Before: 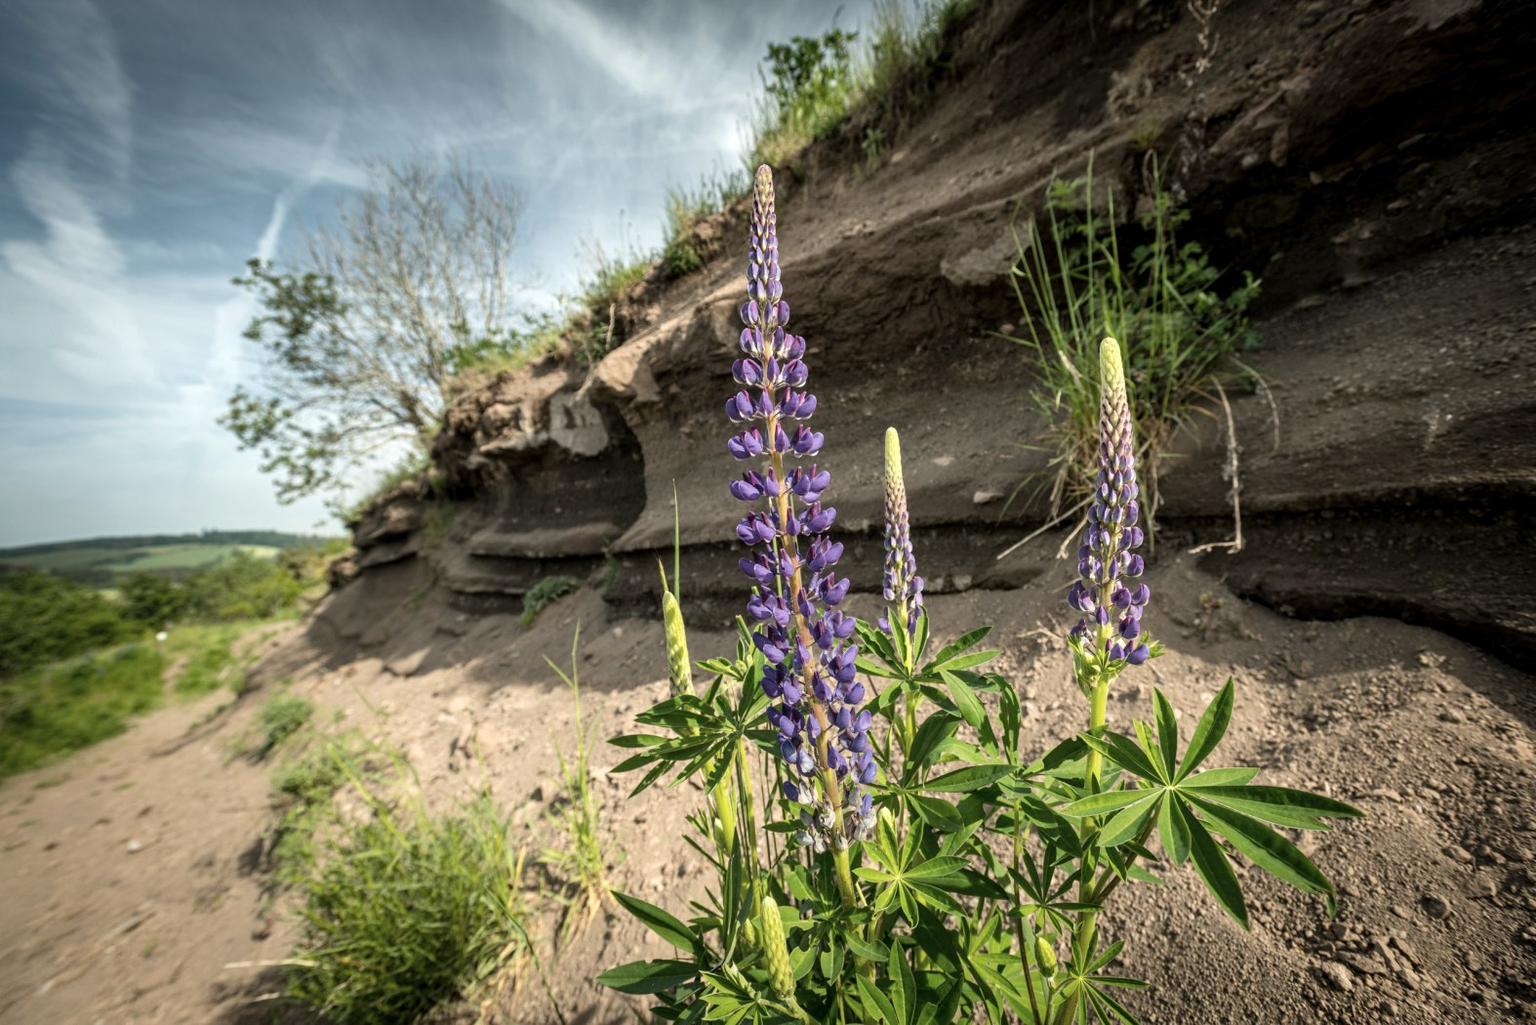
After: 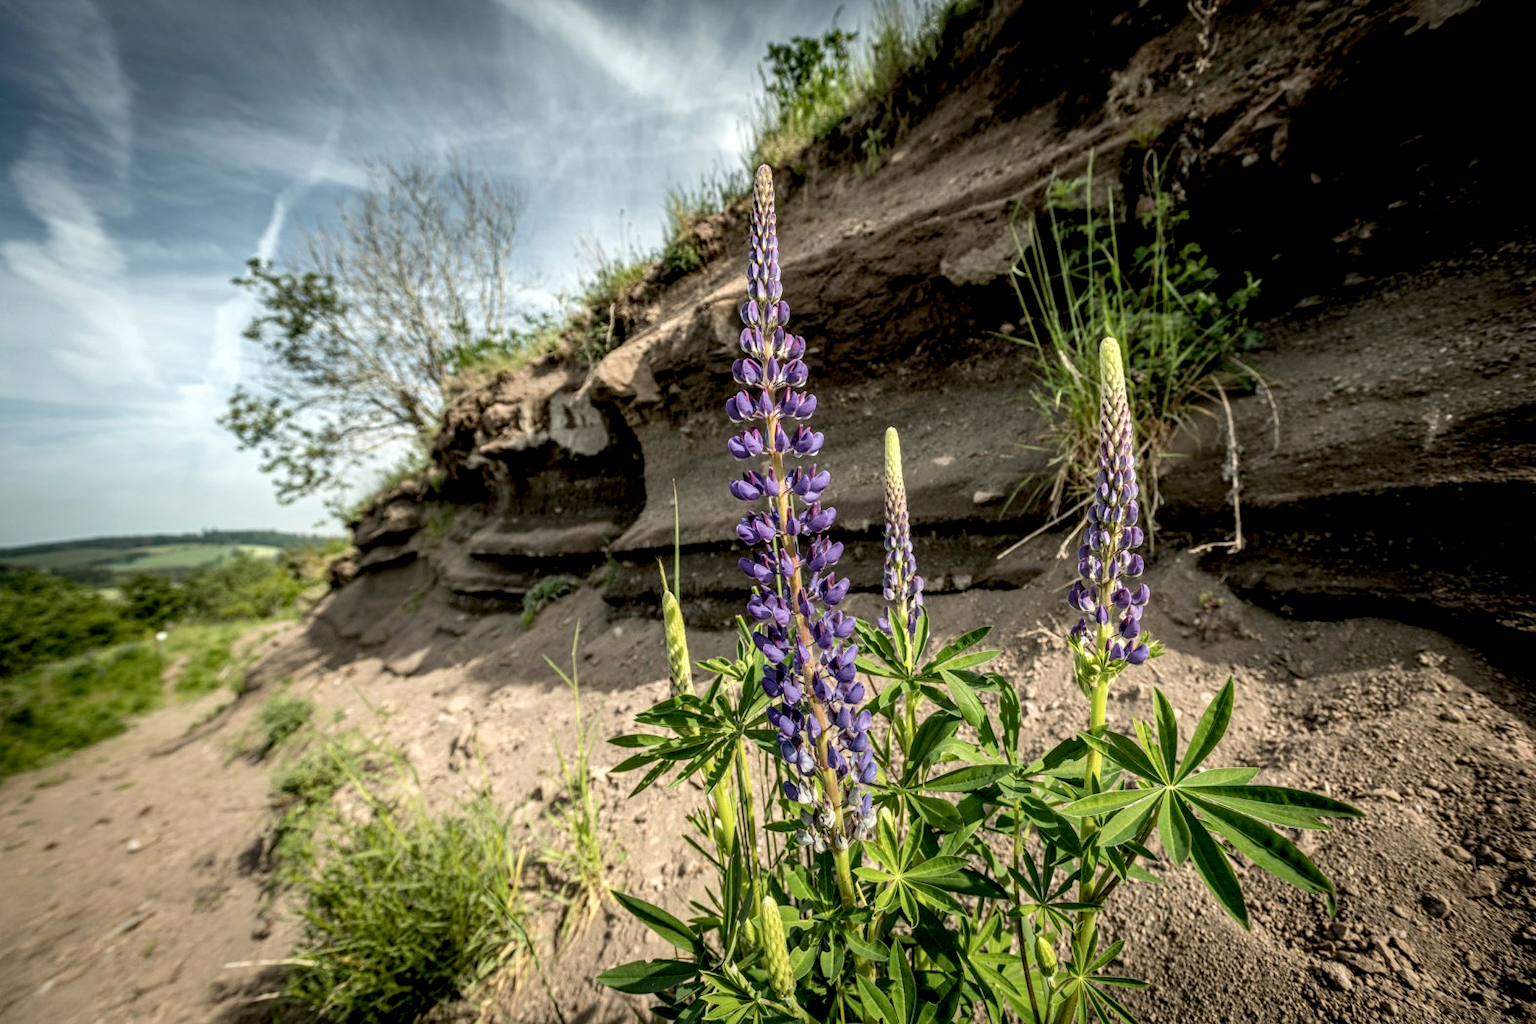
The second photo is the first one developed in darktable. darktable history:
local contrast: on, module defaults
exposure: black level correction 0.012, compensate highlight preservation false
